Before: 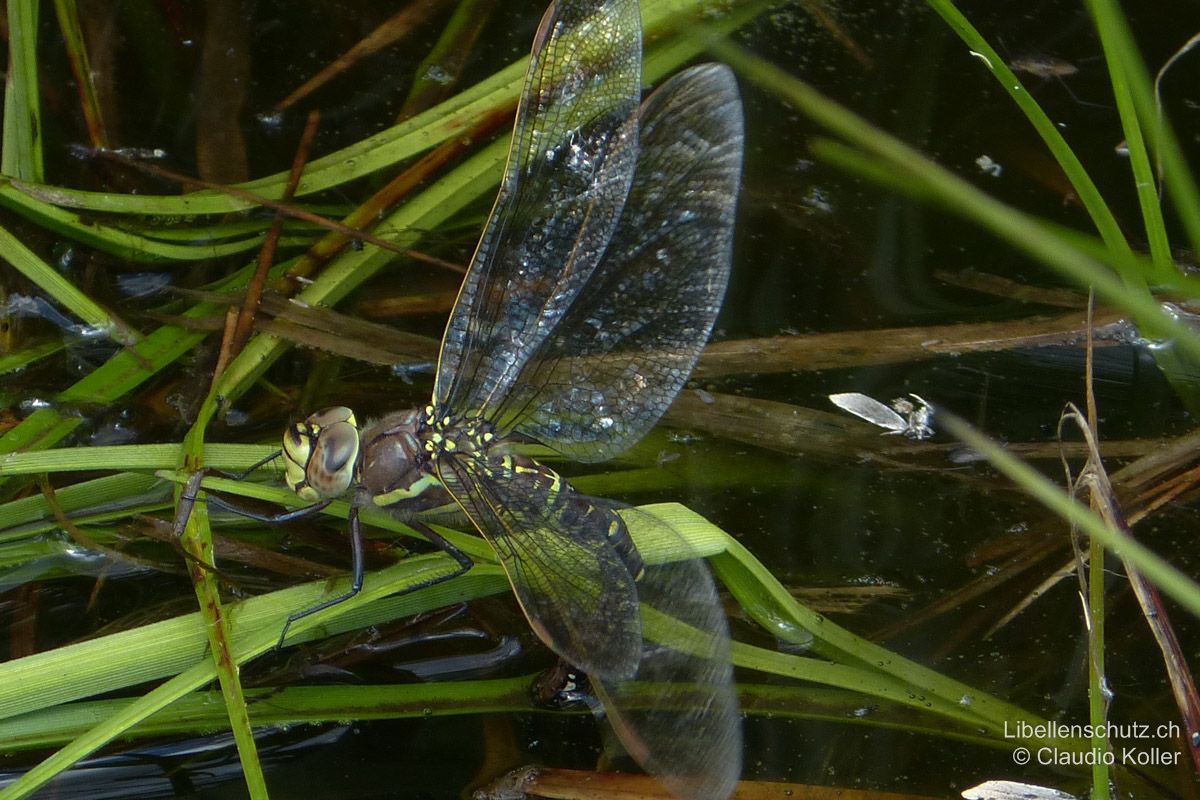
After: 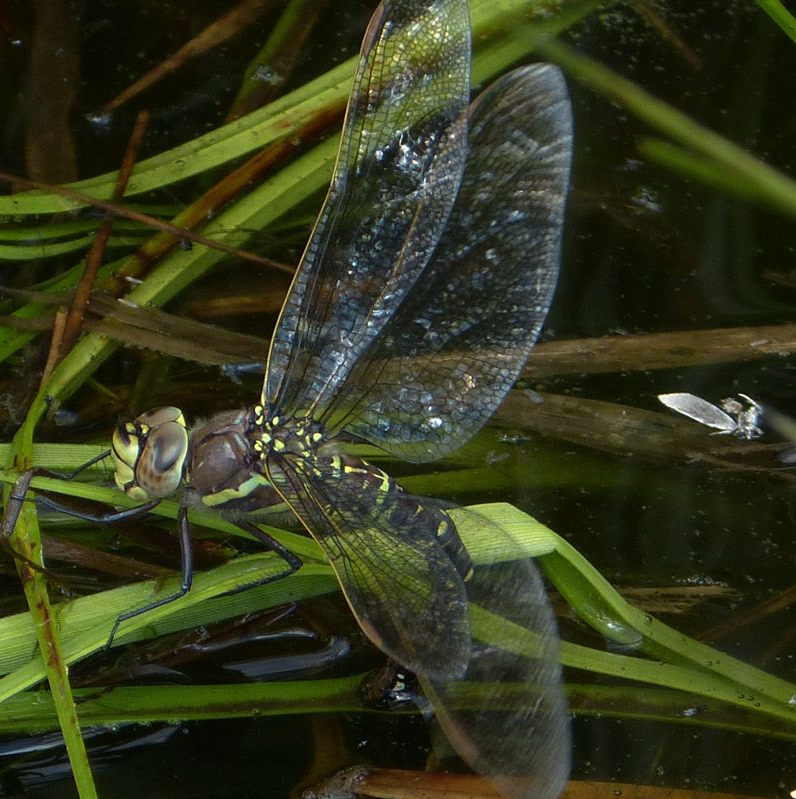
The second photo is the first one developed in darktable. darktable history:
crop and rotate: left 14.311%, right 19.276%
levels: levels [0, 0.51, 1]
